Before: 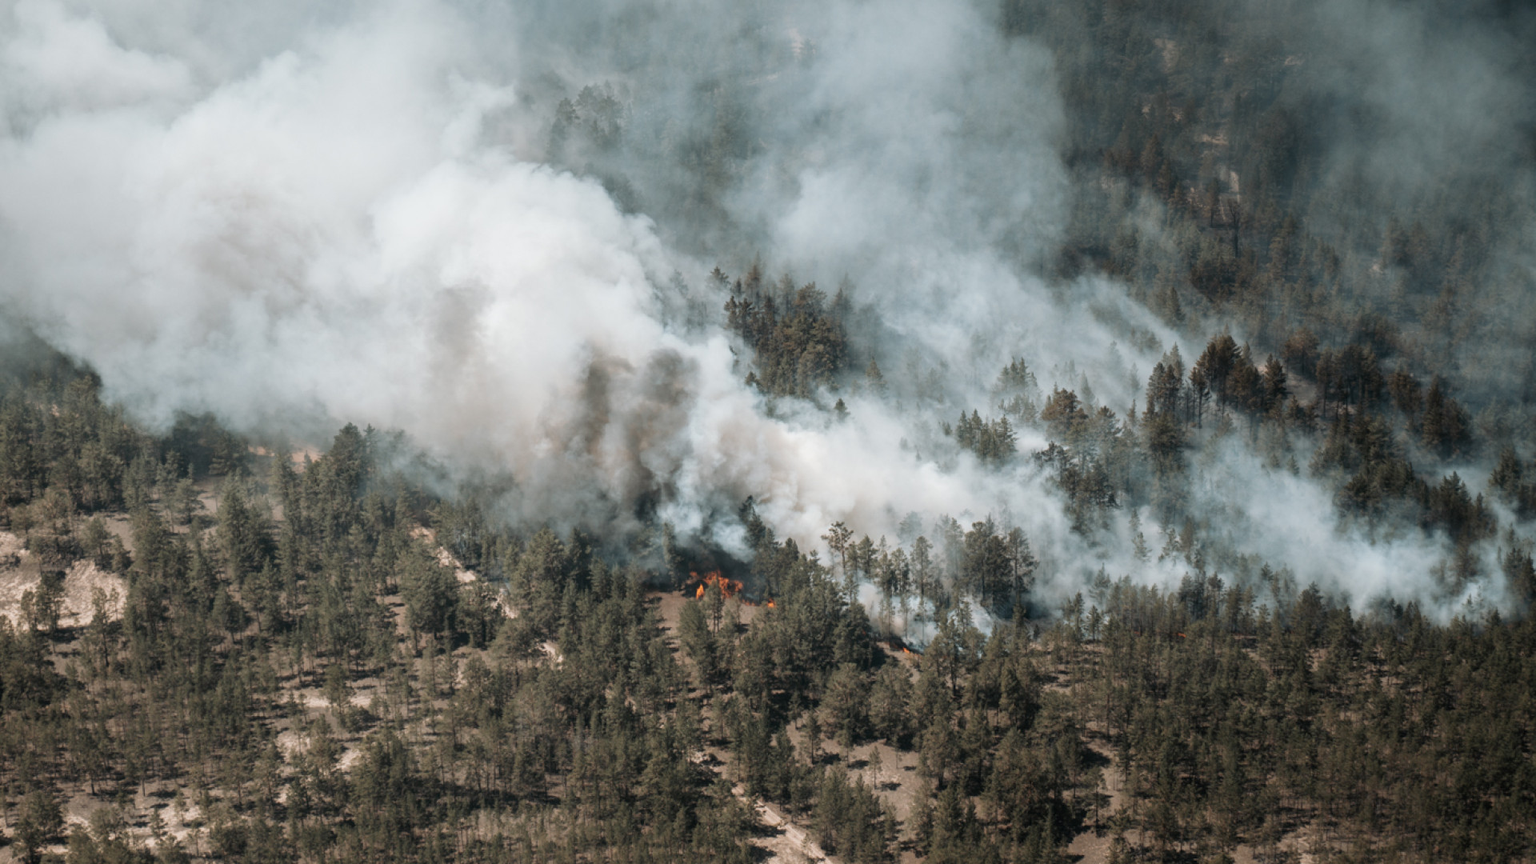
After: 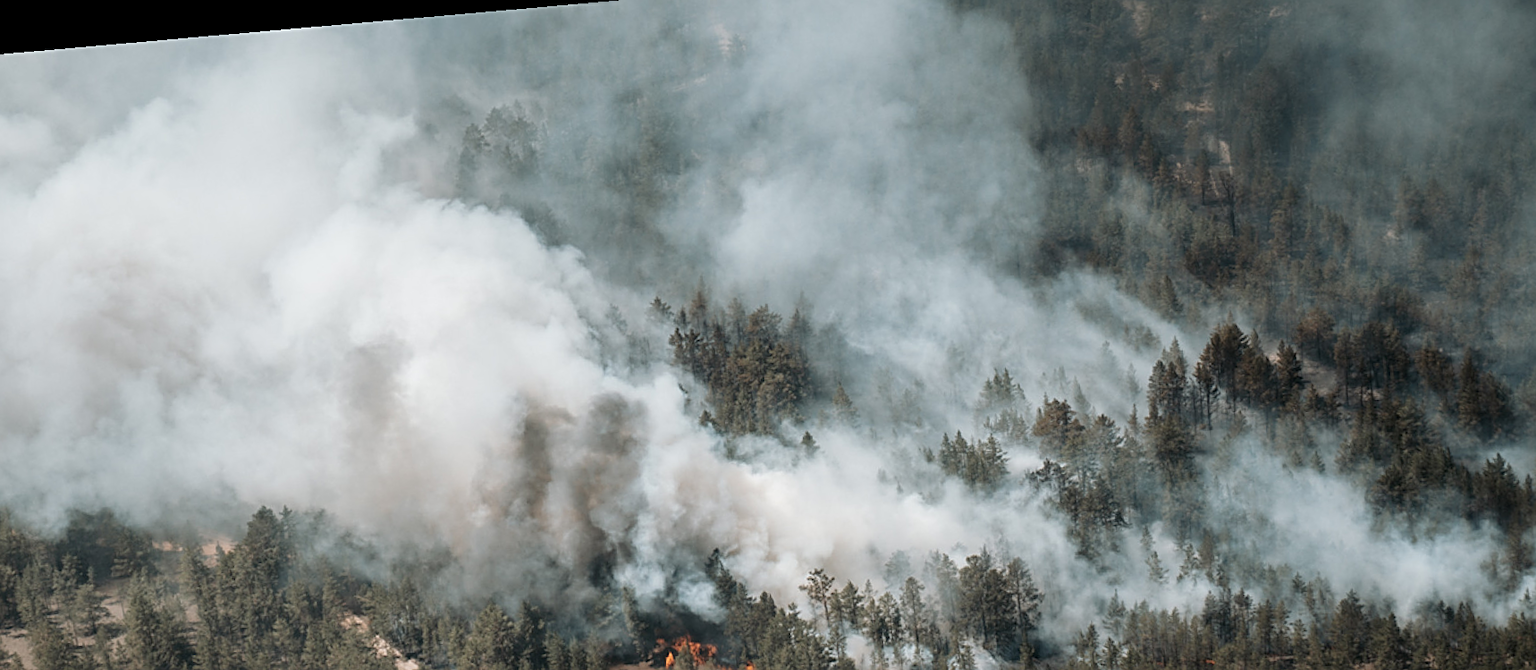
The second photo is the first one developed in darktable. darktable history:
sharpen: on, module defaults
crop and rotate: left 9.345%, top 7.22%, right 4.982%, bottom 32.331%
rotate and perspective: rotation -4.98°, automatic cropping off
exposure: compensate highlight preservation false
